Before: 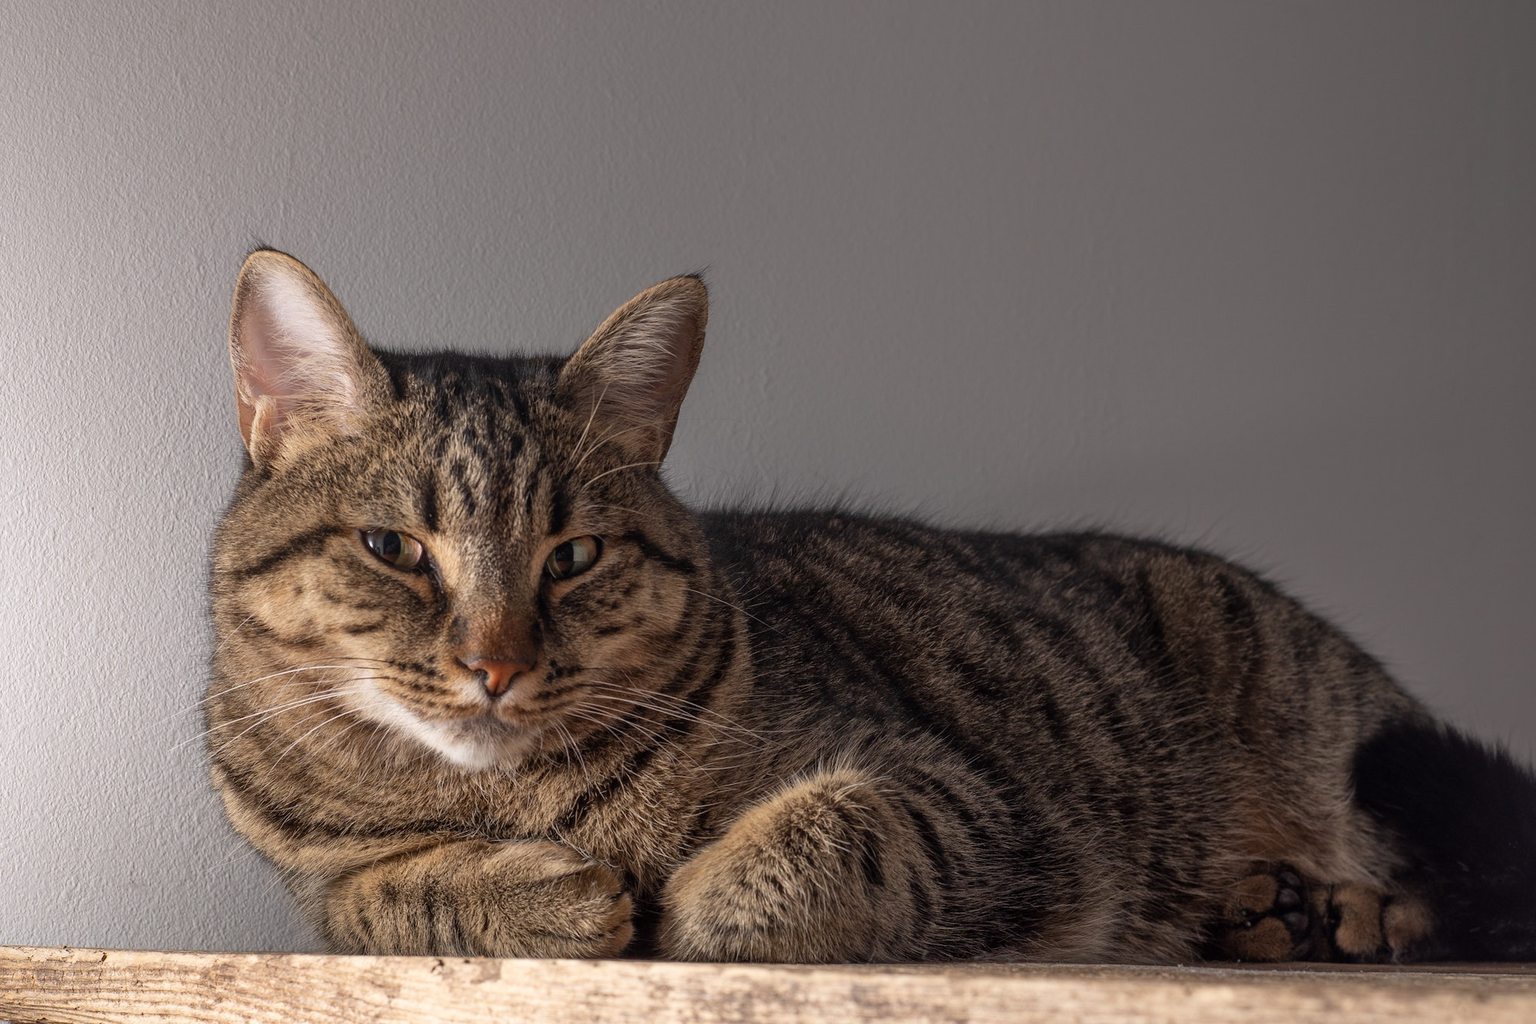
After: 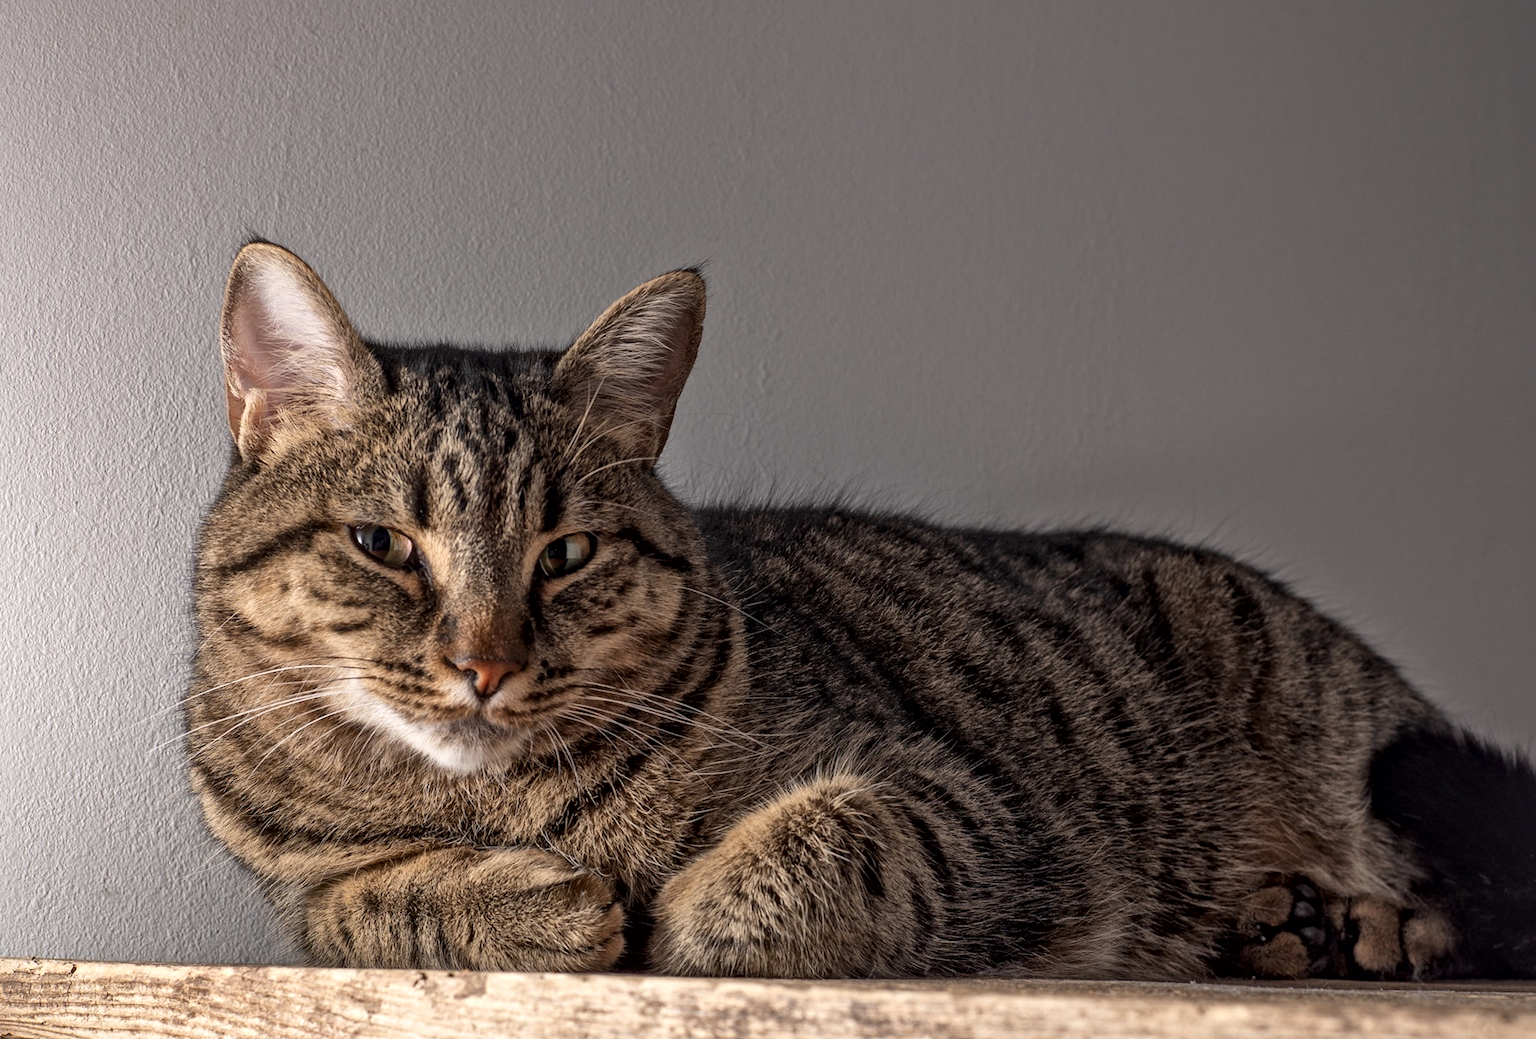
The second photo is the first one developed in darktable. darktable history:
local contrast: mode bilateral grid, contrast 20, coarseness 19, detail 163%, midtone range 0.2
rotate and perspective: rotation 0.226°, lens shift (vertical) -0.042, crop left 0.023, crop right 0.982, crop top 0.006, crop bottom 0.994
